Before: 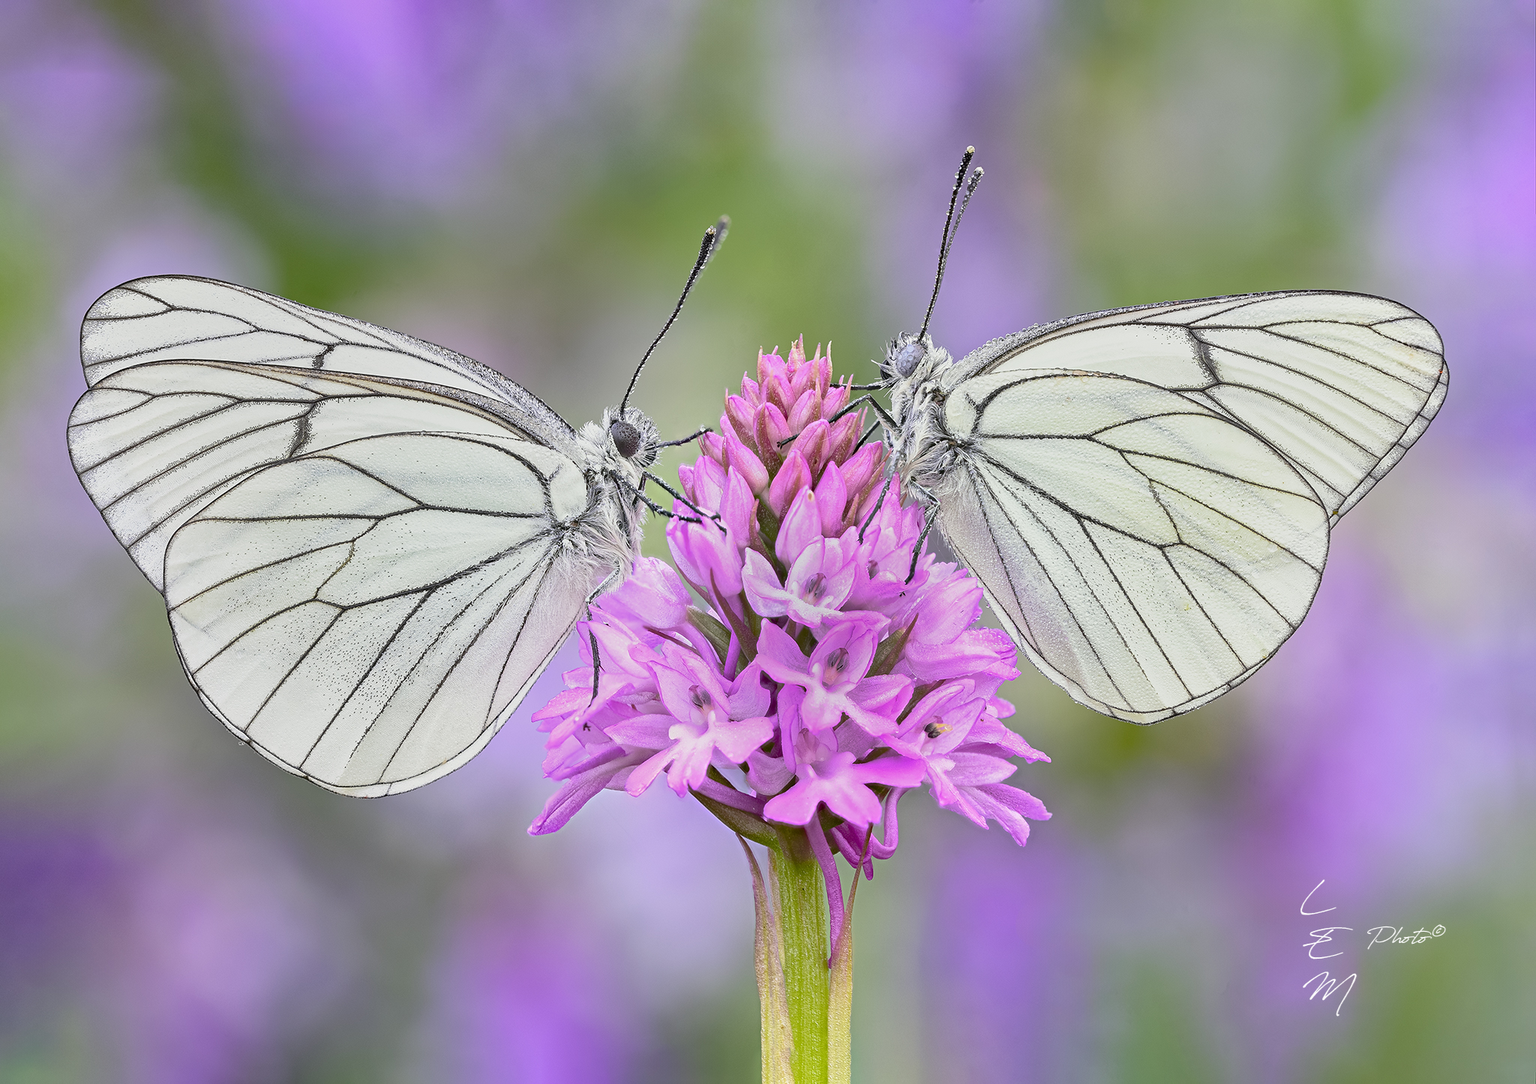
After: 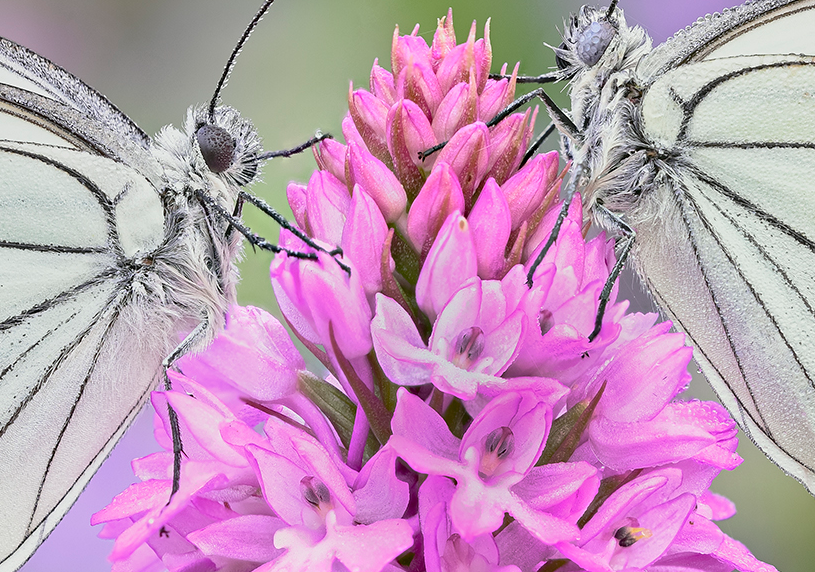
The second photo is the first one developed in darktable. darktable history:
crop: left 30.22%, top 30.252%, right 29.972%, bottom 30.142%
